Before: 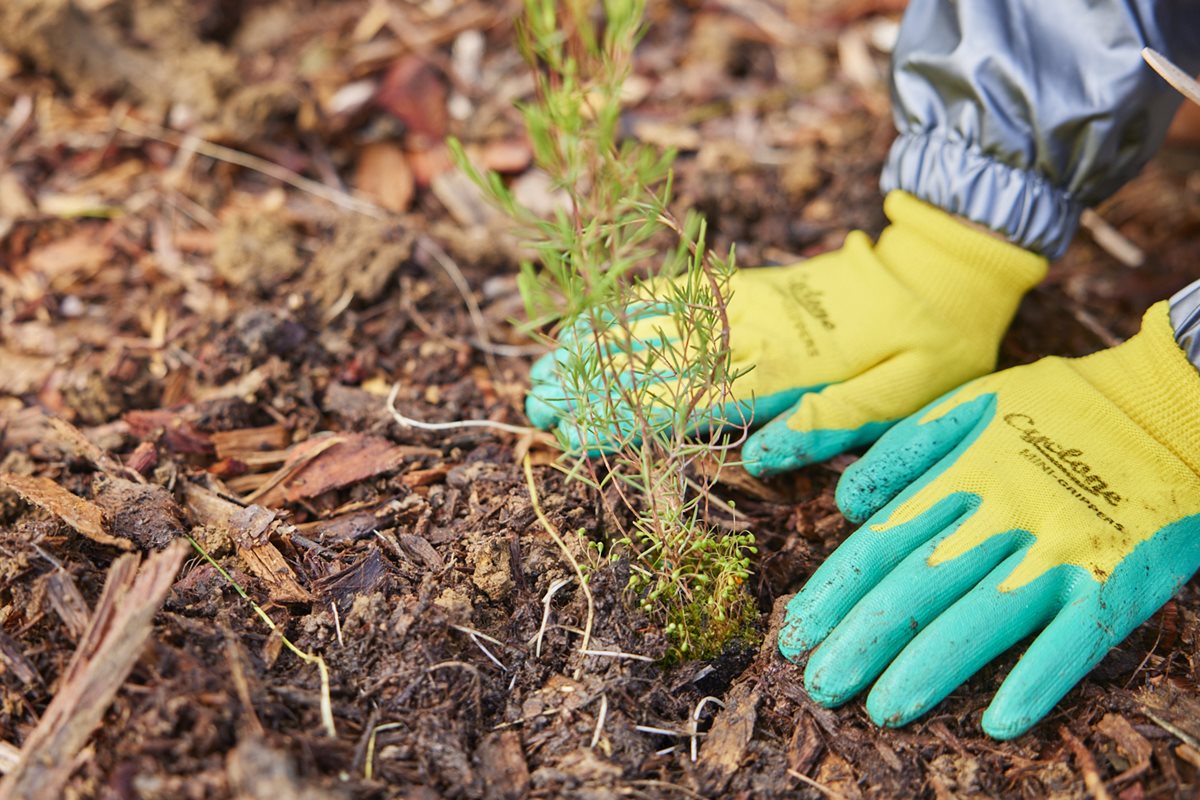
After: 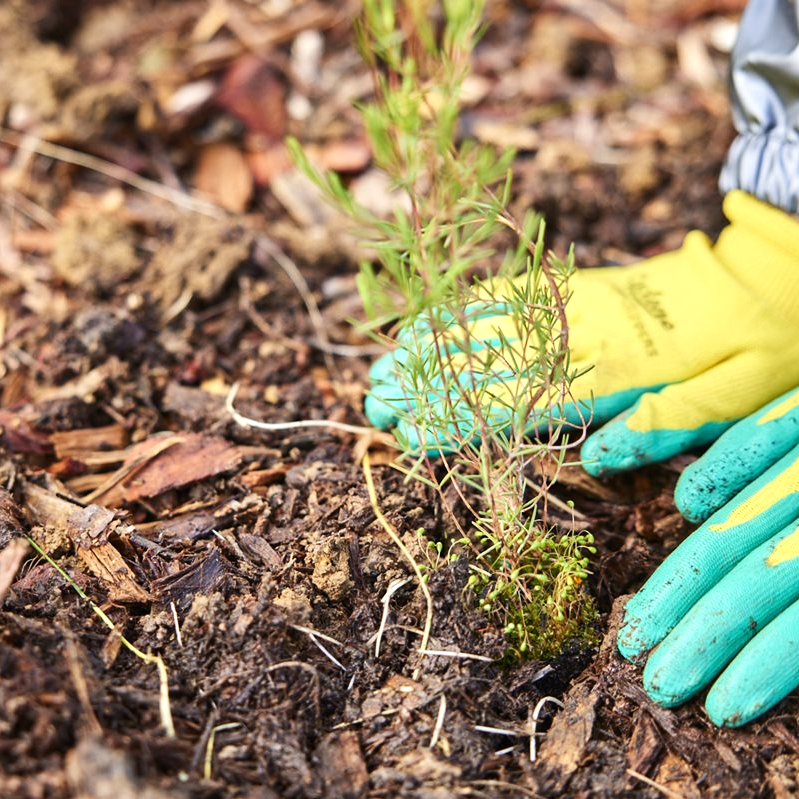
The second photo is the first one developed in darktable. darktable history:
contrast brightness saturation: contrast 0.073
tone equalizer: -8 EV -0.403 EV, -7 EV -0.364 EV, -6 EV -0.354 EV, -5 EV -0.205 EV, -3 EV 0.241 EV, -2 EV 0.326 EV, -1 EV 0.391 EV, +0 EV 0.406 EV, edges refinement/feathering 500, mask exposure compensation -1.57 EV, preserve details no
crop and rotate: left 13.453%, right 19.944%
color correction: highlights a* -0.071, highlights b* 0.146
